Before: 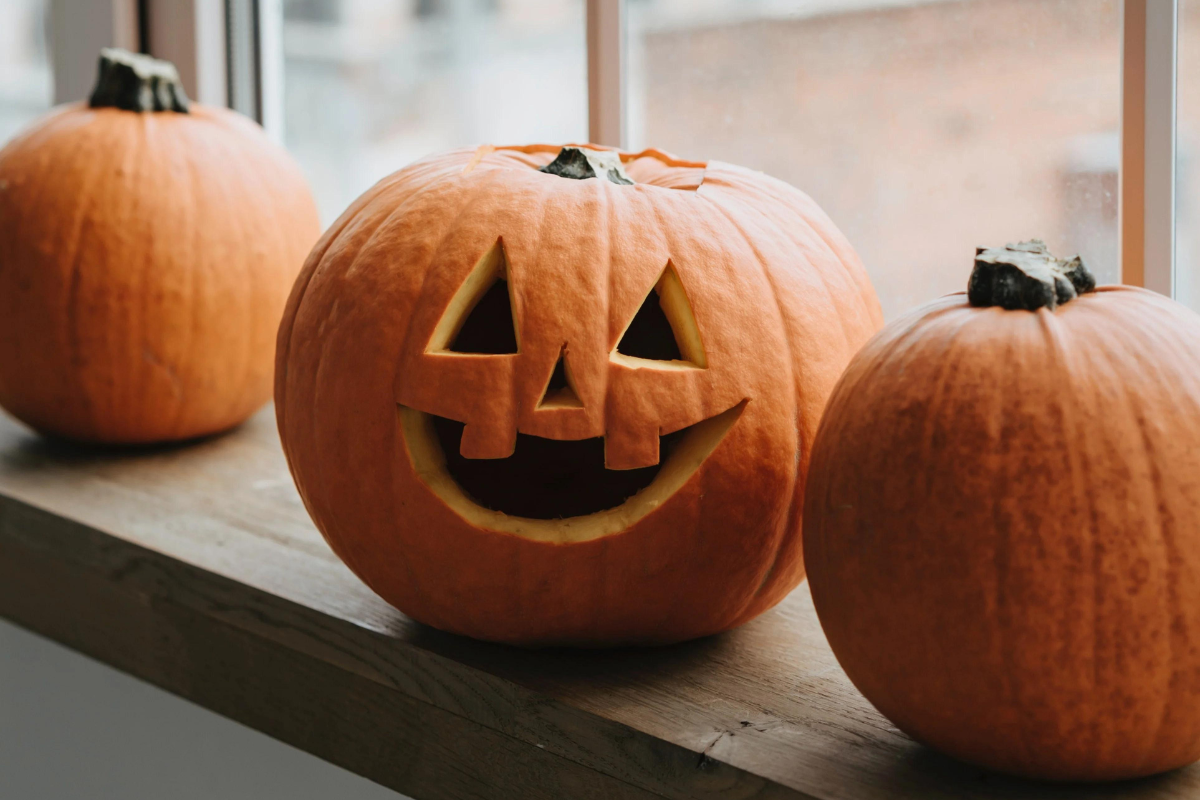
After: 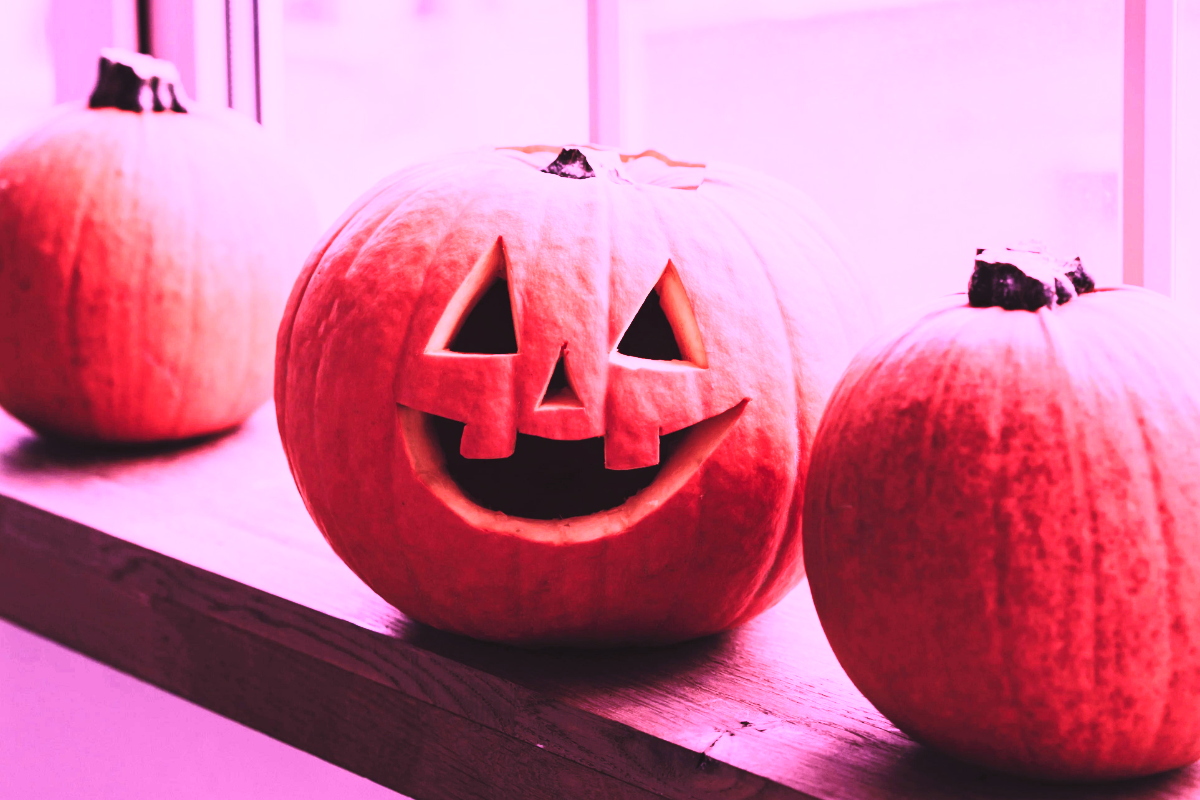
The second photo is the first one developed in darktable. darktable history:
base curve: curves: ch0 [(0, 0) (0.036, 0.025) (0.121, 0.166) (0.206, 0.329) (0.605, 0.79) (1, 1)], preserve colors none
contrast brightness saturation: contrast 0.39, brightness 0.53
color calibration: illuminant custom, x 0.261, y 0.521, temperature 7054.11 K
